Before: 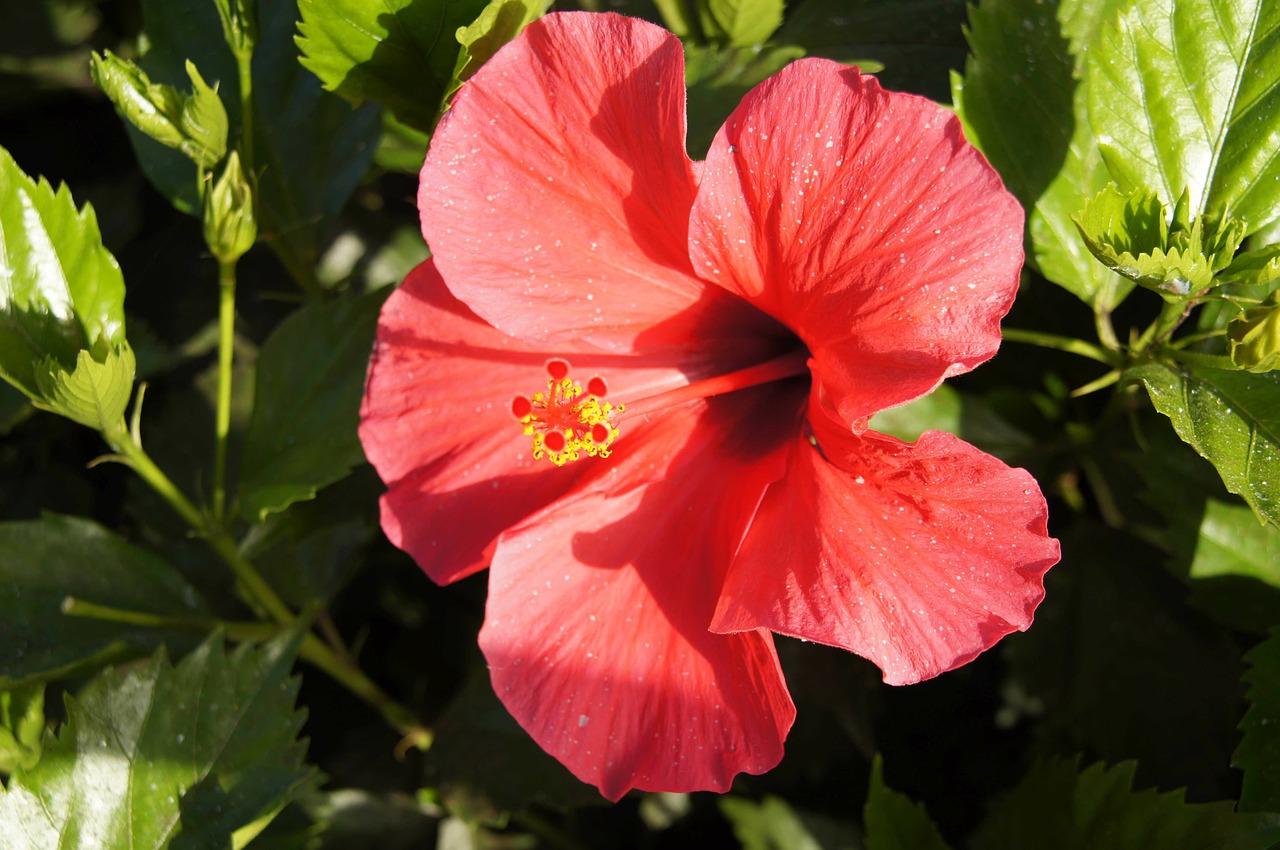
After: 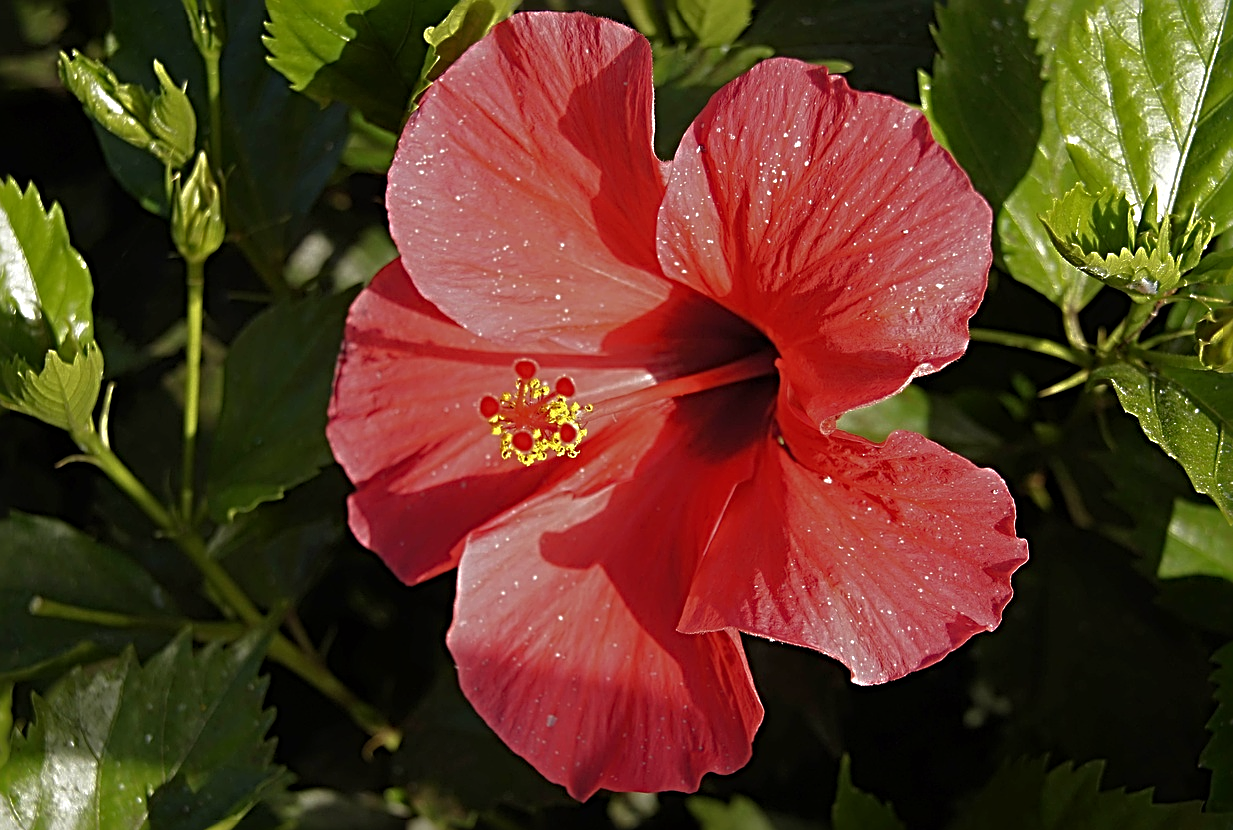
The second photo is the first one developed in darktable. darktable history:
sharpen: radius 3.69, amount 0.928
base curve: curves: ch0 [(0, 0) (0.826, 0.587) (1, 1)]
crop and rotate: left 2.536%, right 1.107%, bottom 2.246%
